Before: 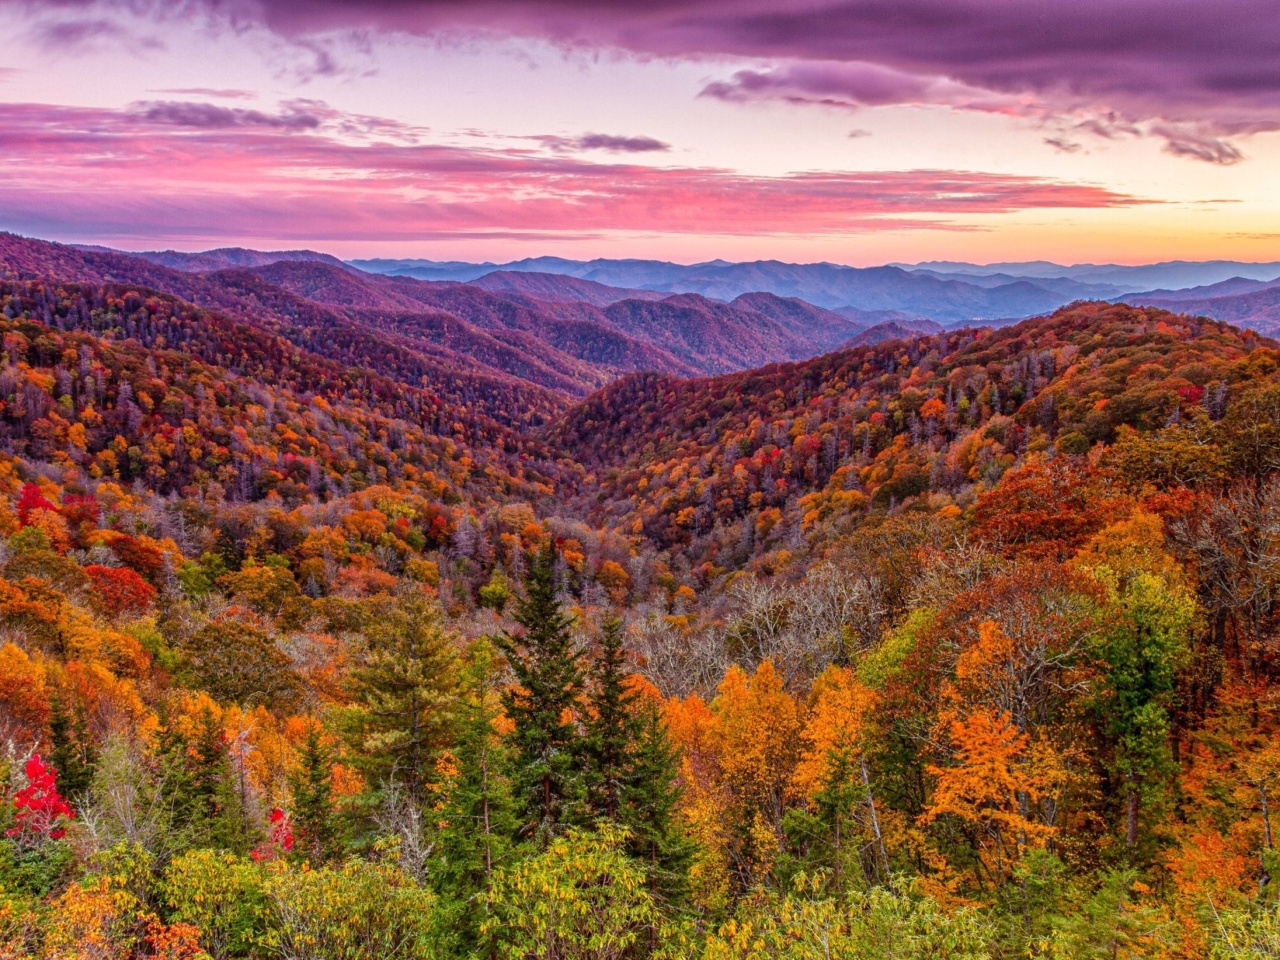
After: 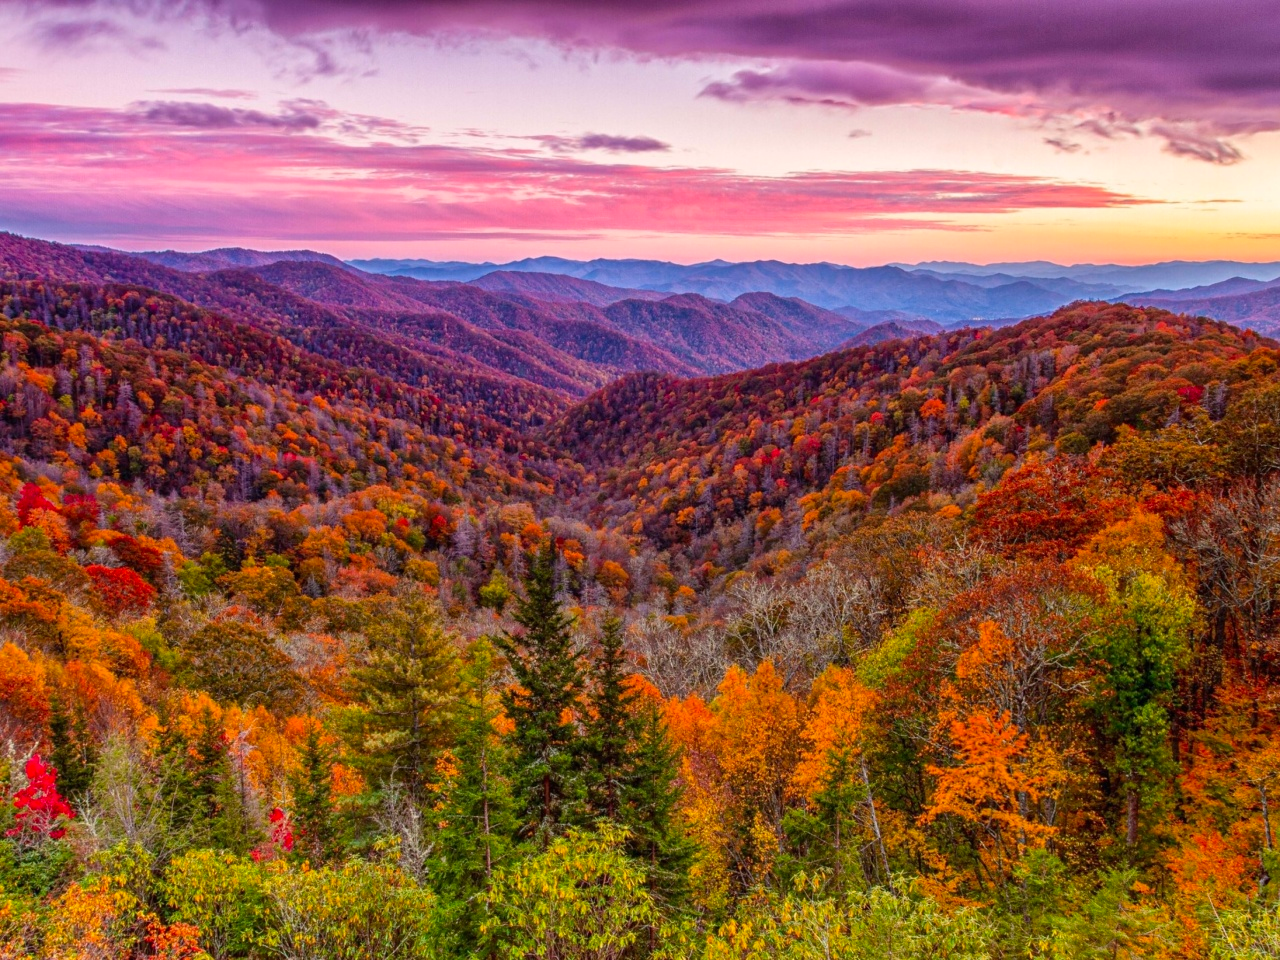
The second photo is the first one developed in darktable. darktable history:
contrast brightness saturation: contrast 0.037, saturation 0.162
